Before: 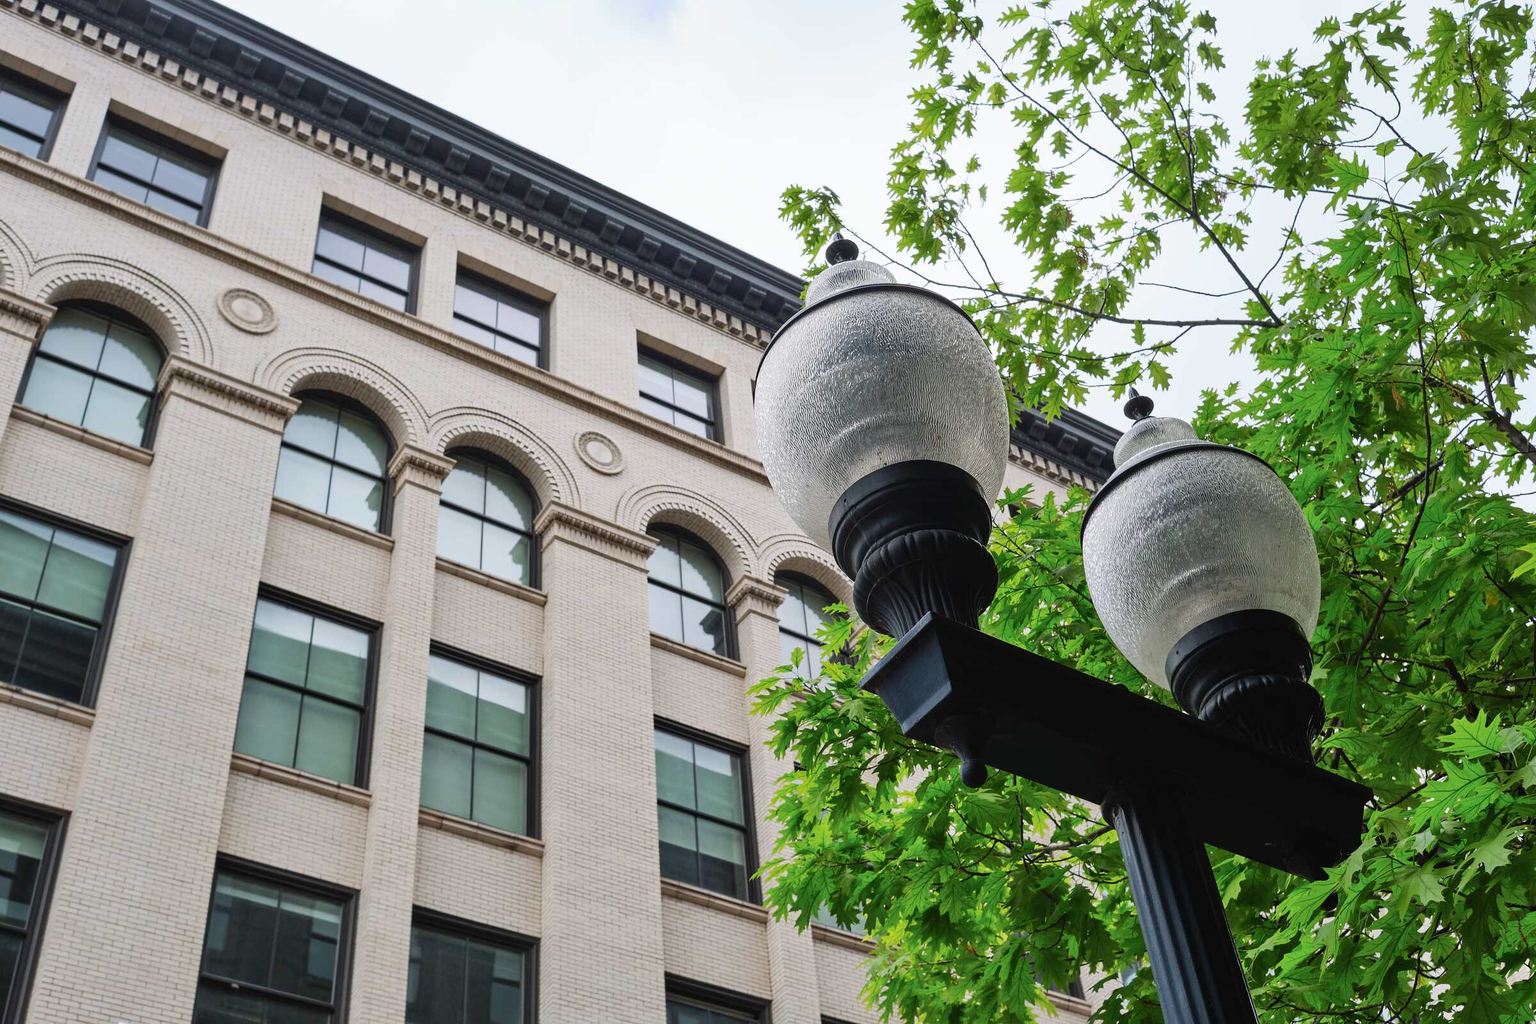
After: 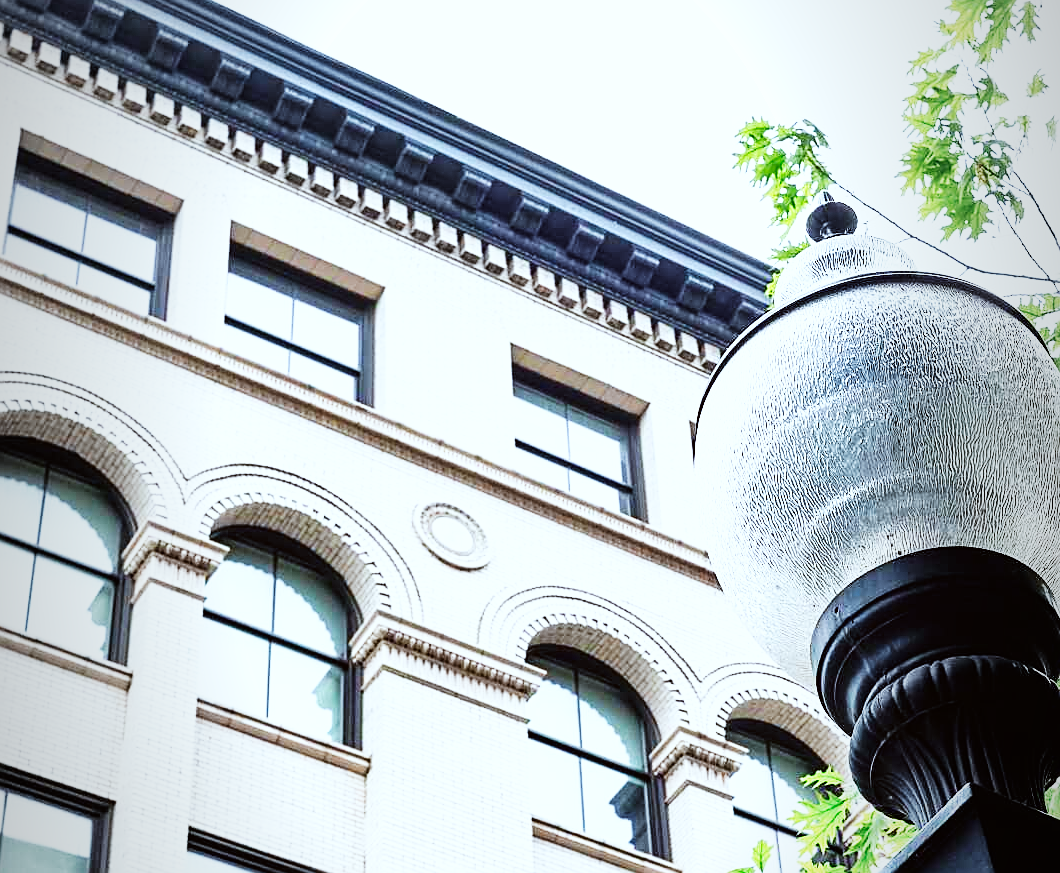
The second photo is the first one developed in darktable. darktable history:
sharpen: on, module defaults
crop: left 20.205%, top 10.807%, right 35.59%, bottom 34.611%
base curve: curves: ch0 [(0, 0) (0.007, 0.004) (0.027, 0.03) (0.046, 0.07) (0.207, 0.54) (0.442, 0.872) (0.673, 0.972) (1, 1)], preserve colors none
vignetting: fall-off start 96.42%, fall-off radius 99.75%, width/height ratio 0.611, unbound false
color calibration: x 0.369, y 0.382, temperature 4318 K
color correction: highlights a* -2.95, highlights b* -2.7, shadows a* 2.18, shadows b* 2.91
tone equalizer: -8 EV -0.383 EV, -7 EV -0.398 EV, -6 EV -0.34 EV, -5 EV -0.198 EV, -3 EV 0.239 EV, -2 EV 0.352 EV, -1 EV 0.368 EV, +0 EV 0.416 EV
